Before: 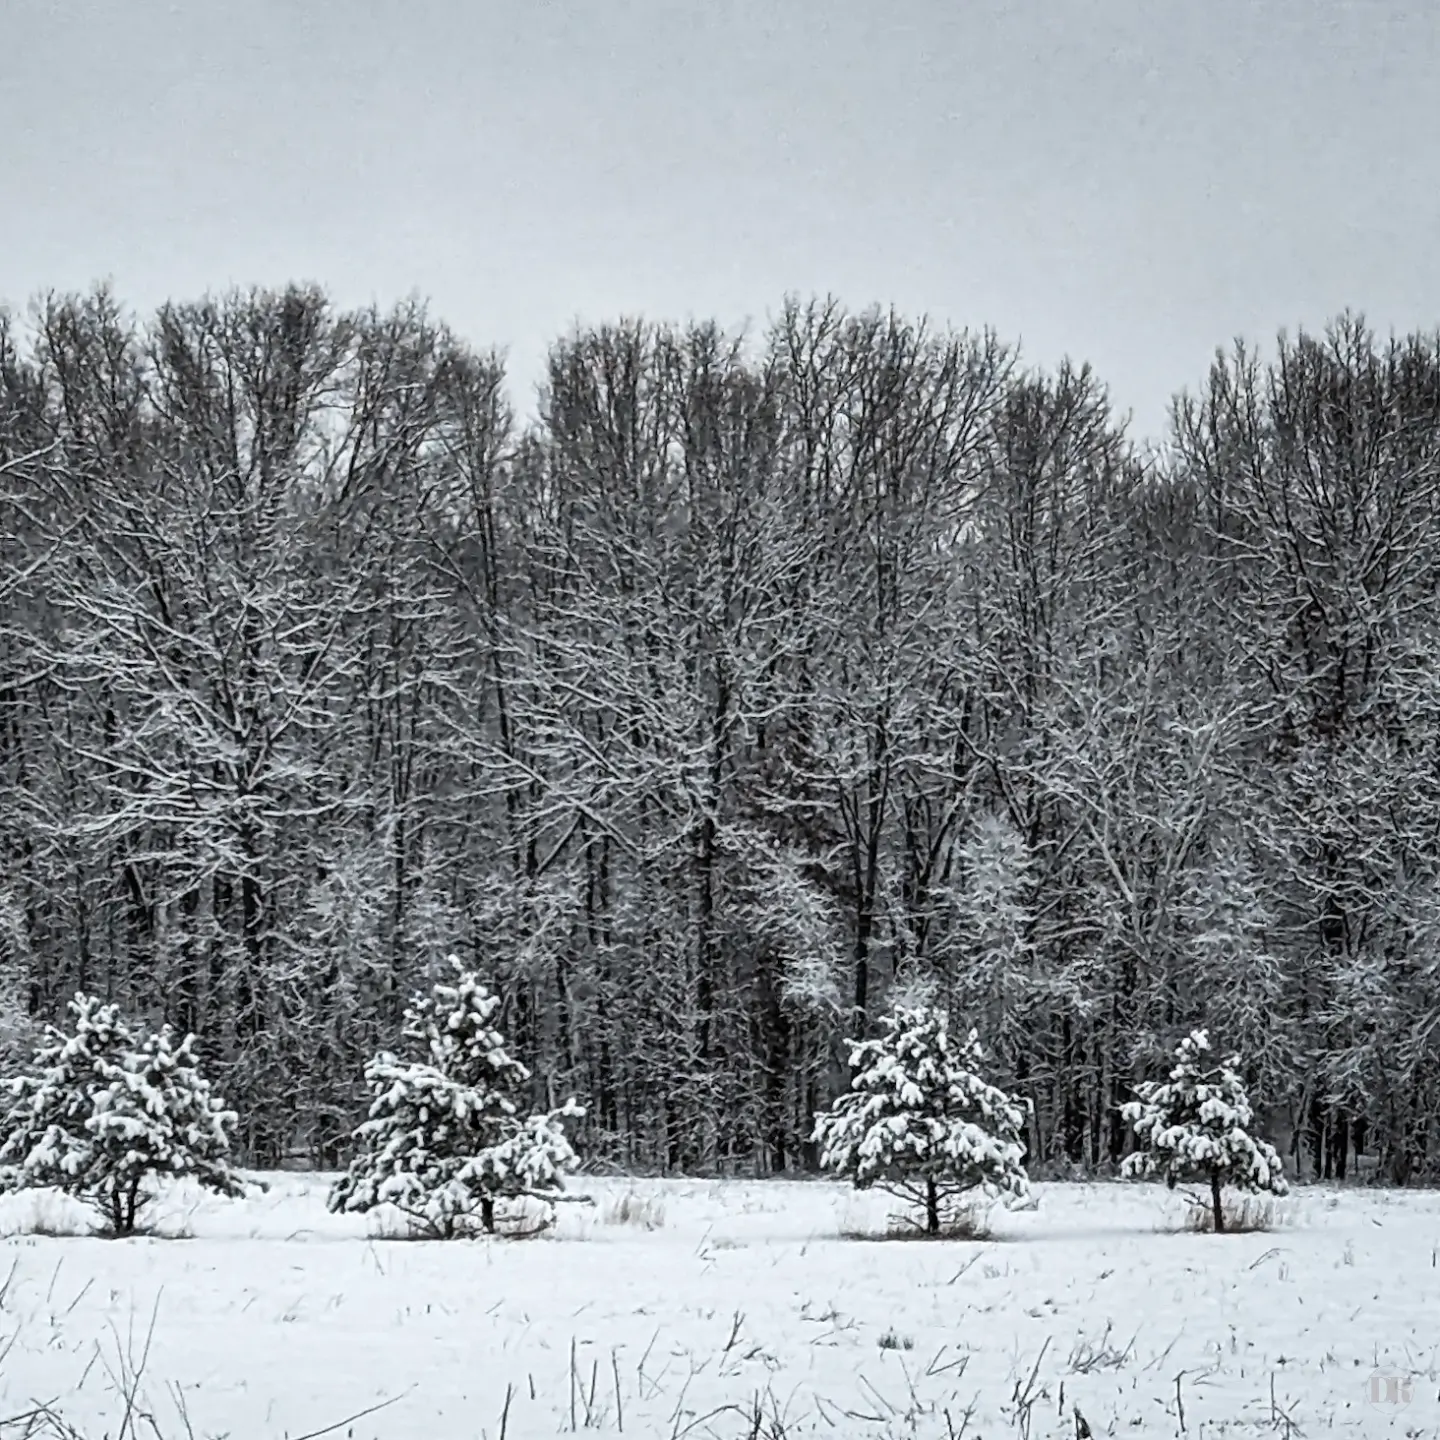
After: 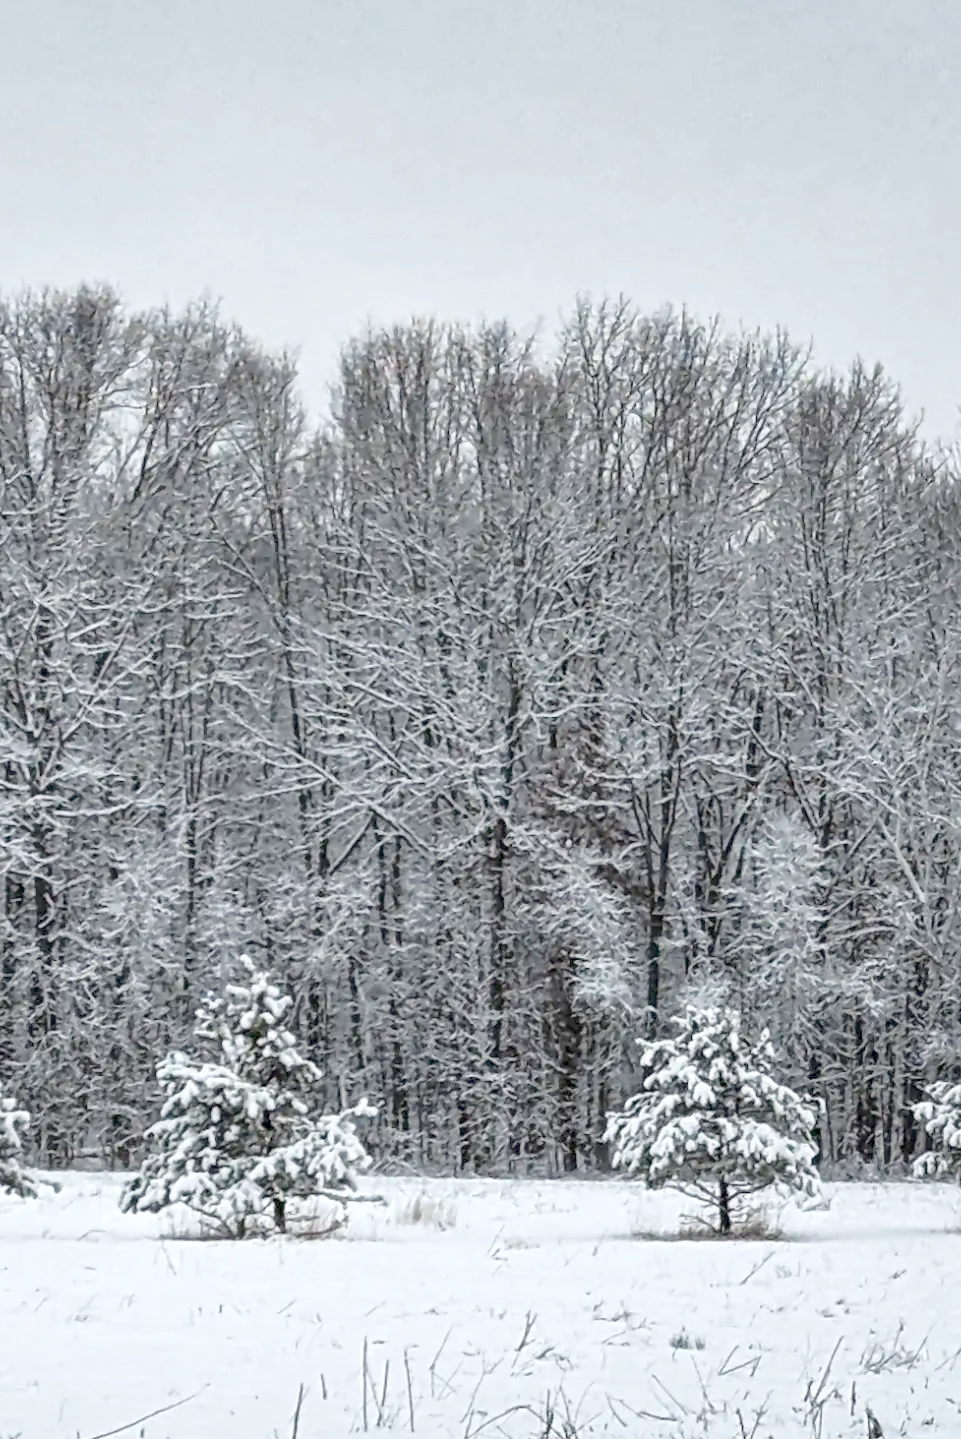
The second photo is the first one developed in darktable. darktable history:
color balance rgb: linear chroma grading › global chroma 0.946%, perceptual saturation grading › global saturation 19.174%, perceptual brilliance grading › mid-tones 11.028%, perceptual brilliance grading › shadows 15.433%, contrast -29.928%
color correction: highlights b* -0.044, saturation 0.787
crop and rotate: left 14.458%, right 18.801%
exposure: exposure 1.145 EV, compensate exposure bias true, compensate highlight preservation false
